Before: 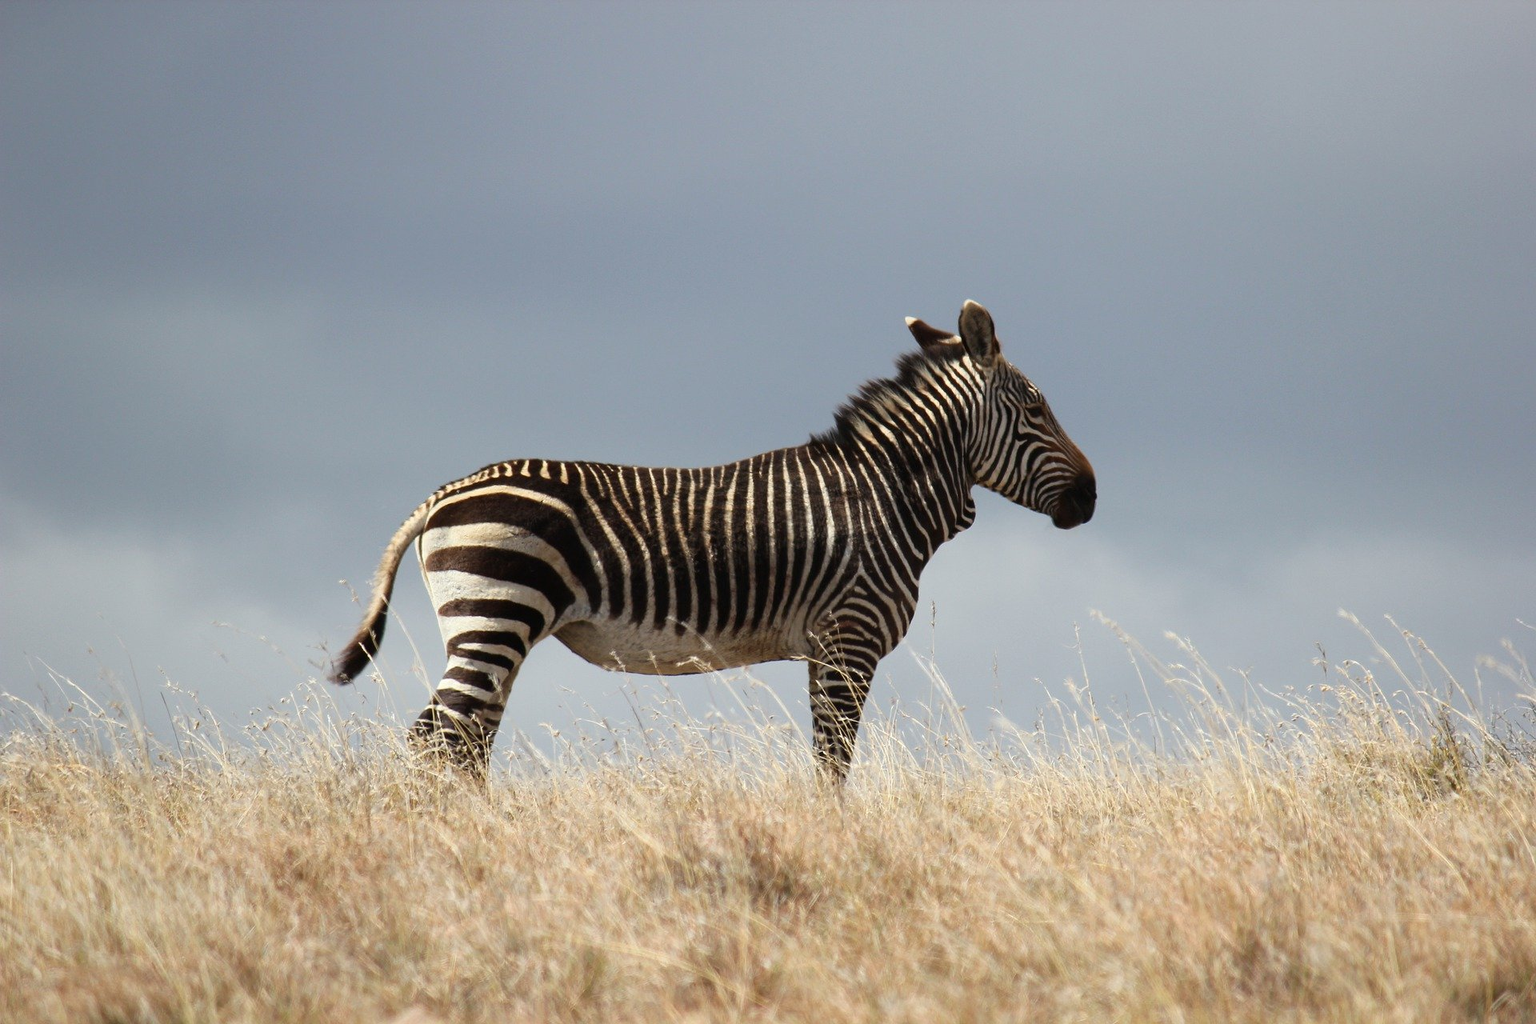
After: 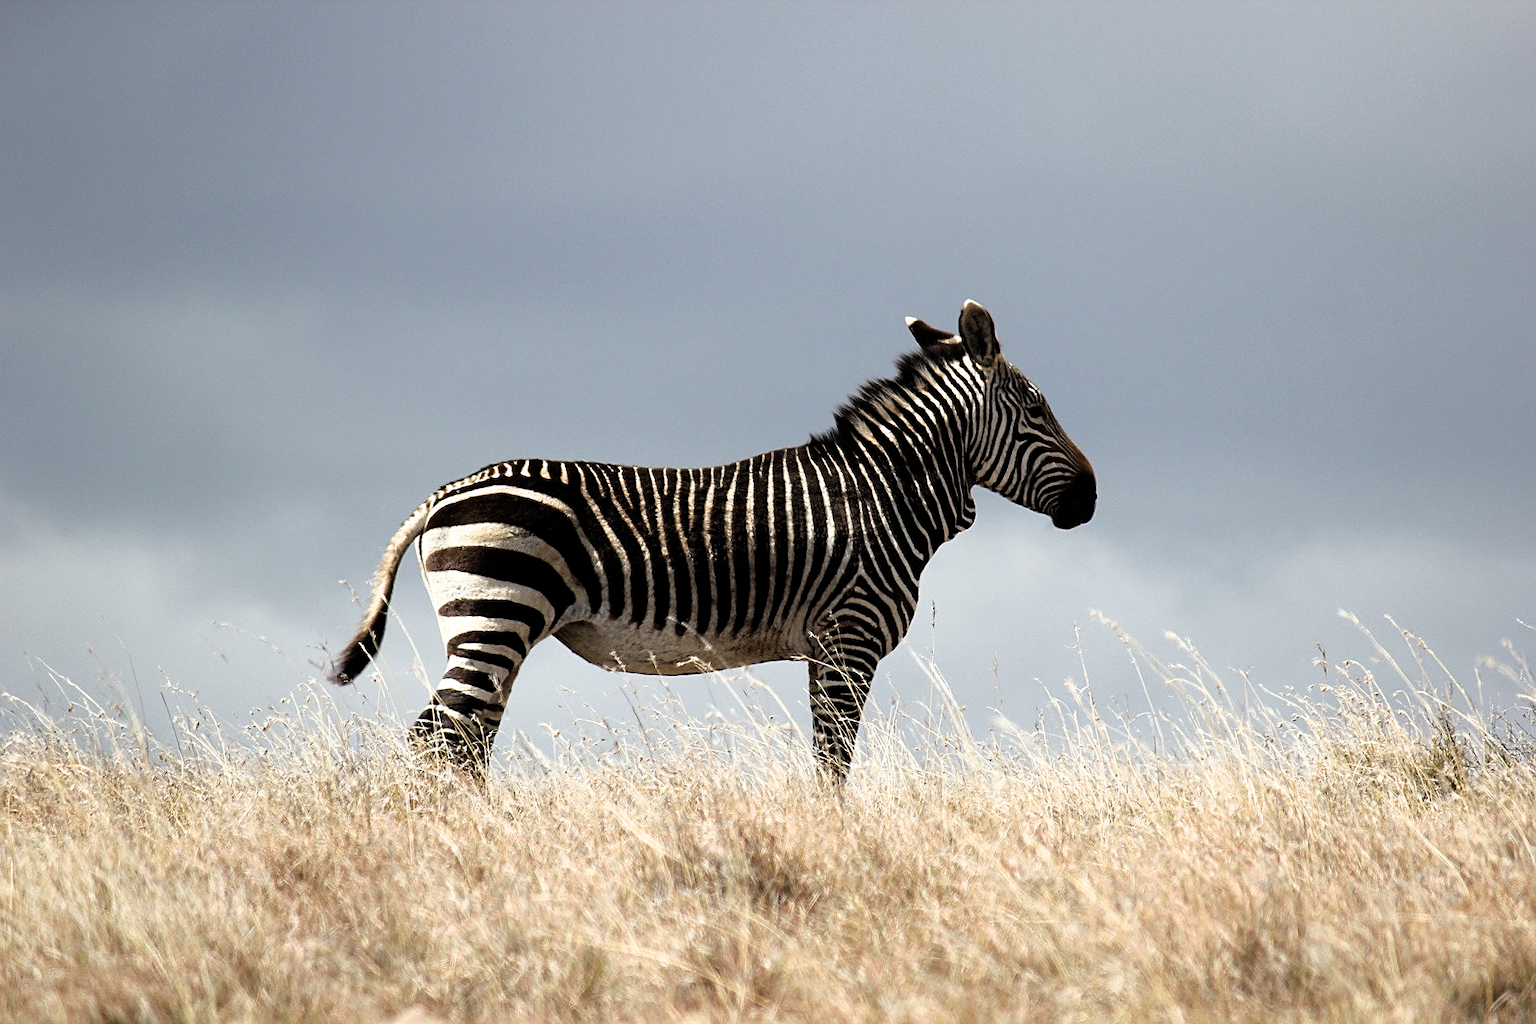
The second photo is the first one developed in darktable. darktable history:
sharpen: on, module defaults
filmic rgb: black relative exposure -8.26 EV, white relative exposure 2.2 EV, target white luminance 99.879%, hardness 7.07, latitude 75.06%, contrast 1.322, highlights saturation mix -1.74%, shadows ↔ highlights balance 29.88%
